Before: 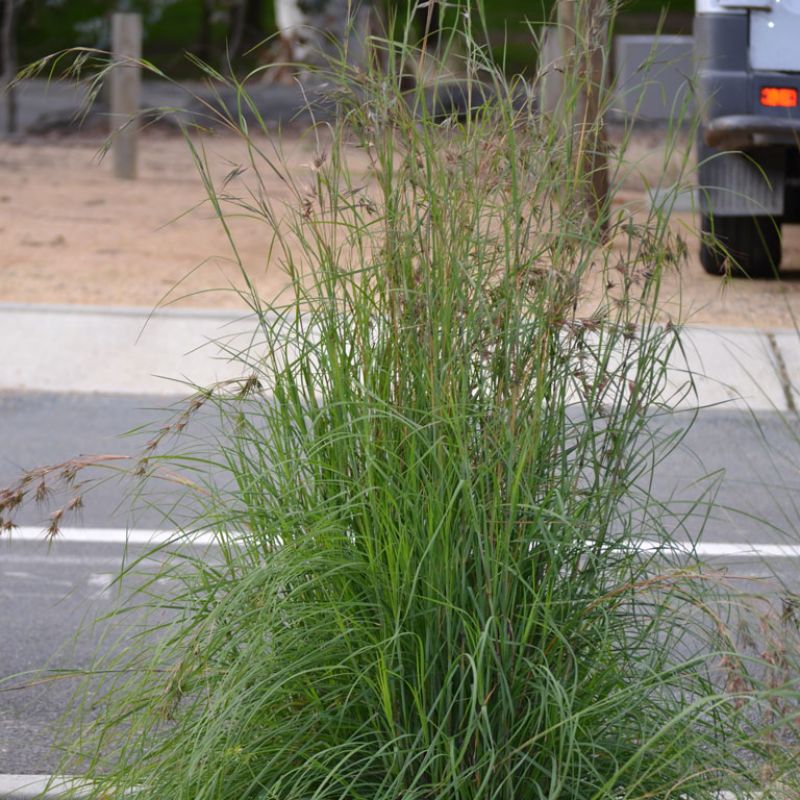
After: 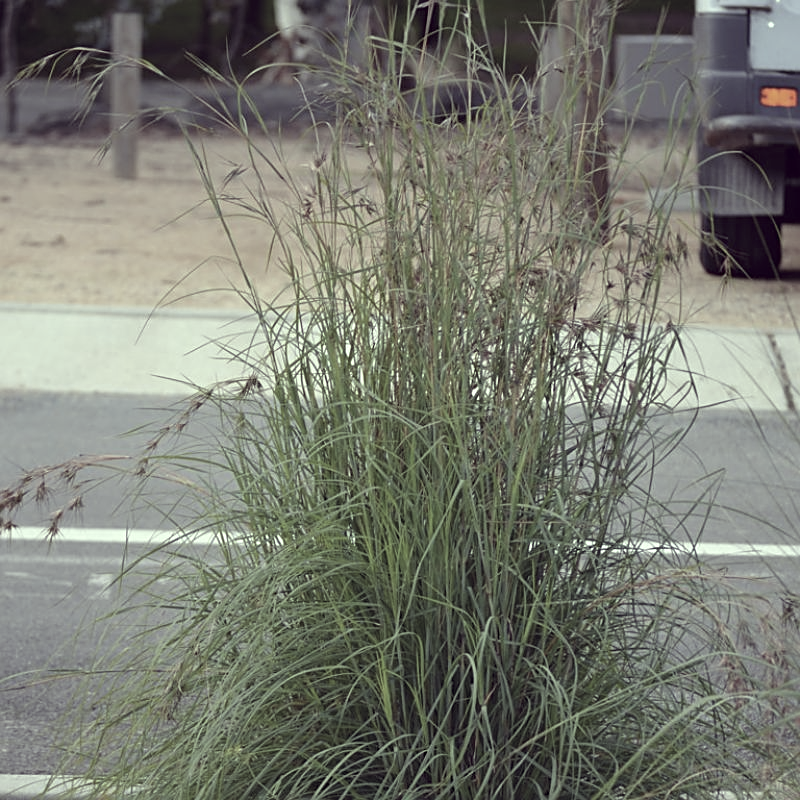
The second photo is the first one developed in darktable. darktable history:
color correction: highlights a* -20.56, highlights b* 20.66, shadows a* 19.54, shadows b* -20.79, saturation 0.449
sharpen: on, module defaults
